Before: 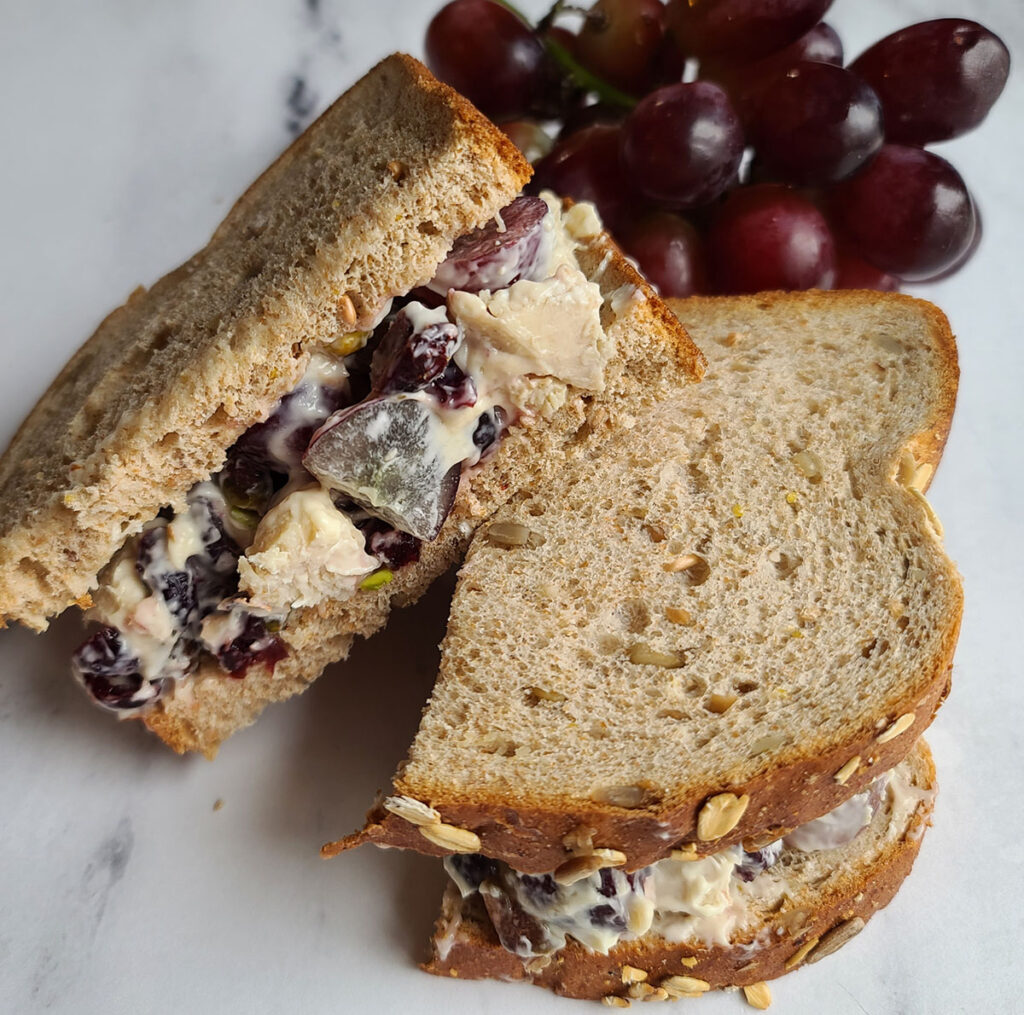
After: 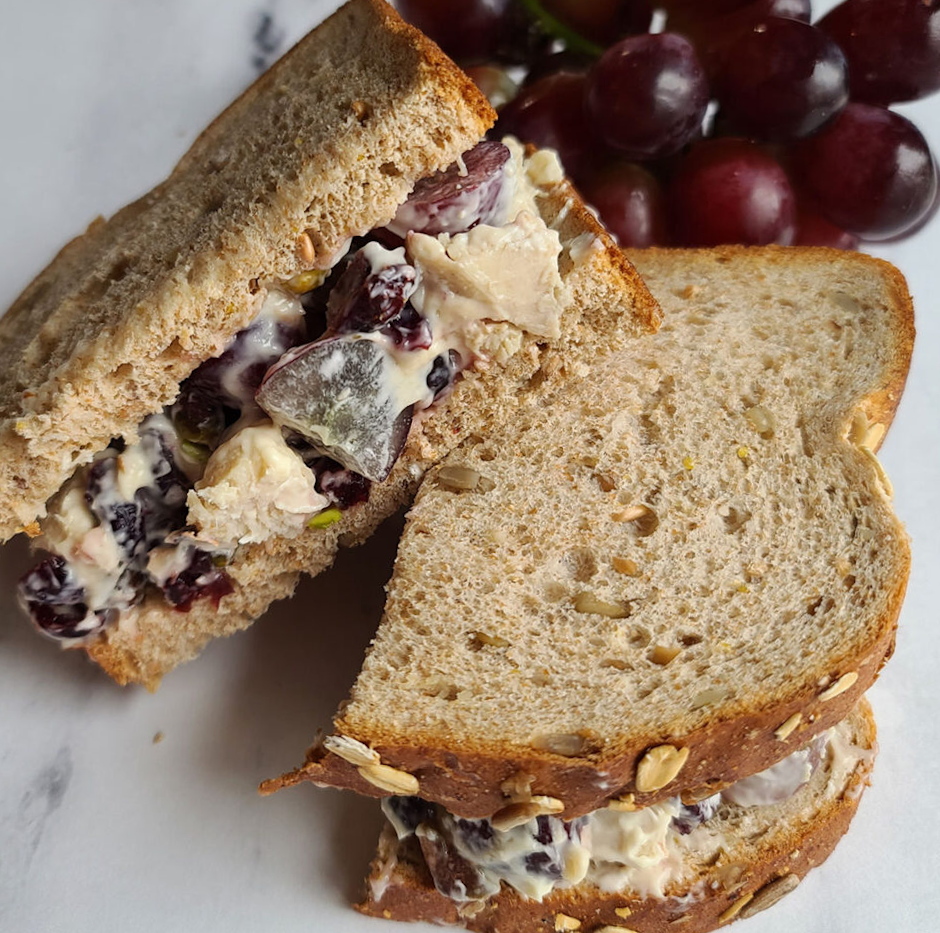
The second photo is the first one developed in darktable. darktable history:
crop and rotate: angle -2.17°, left 3.136%, top 3.913%, right 1.57%, bottom 0.652%
